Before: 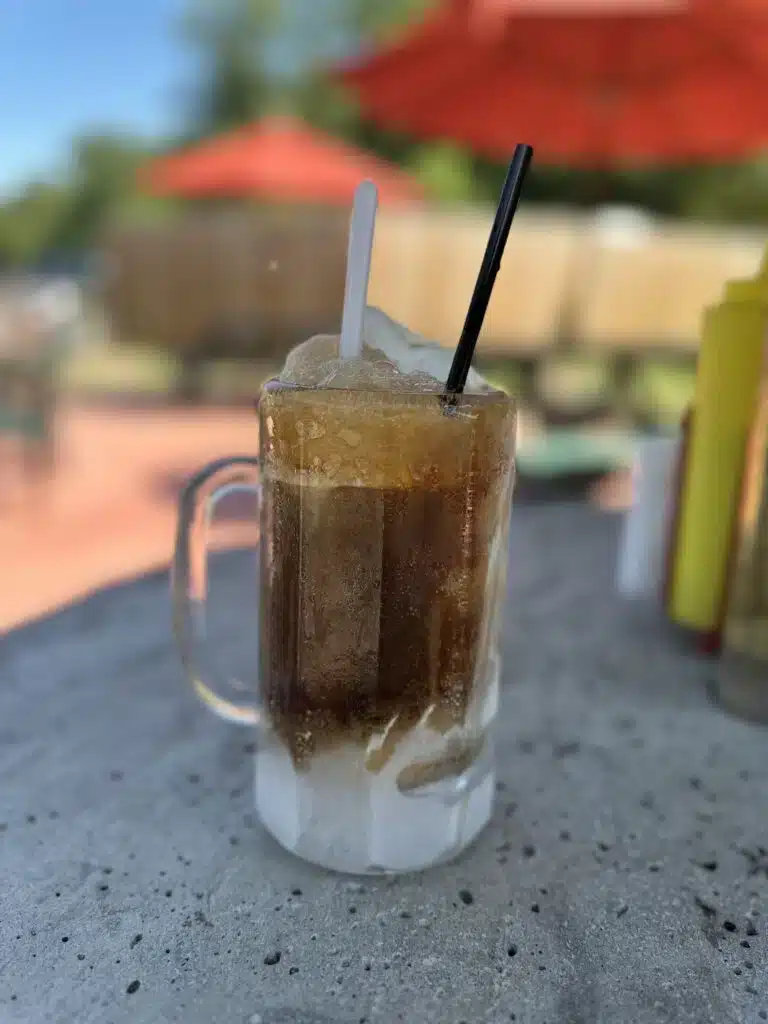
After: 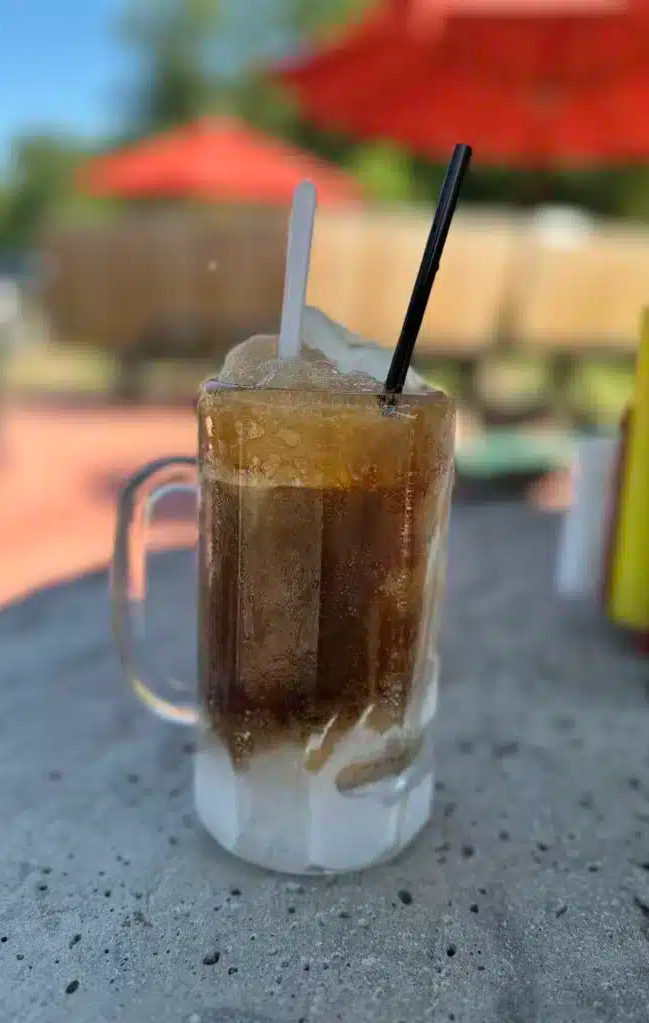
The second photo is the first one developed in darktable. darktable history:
crop: left 7.979%, right 7.436%
